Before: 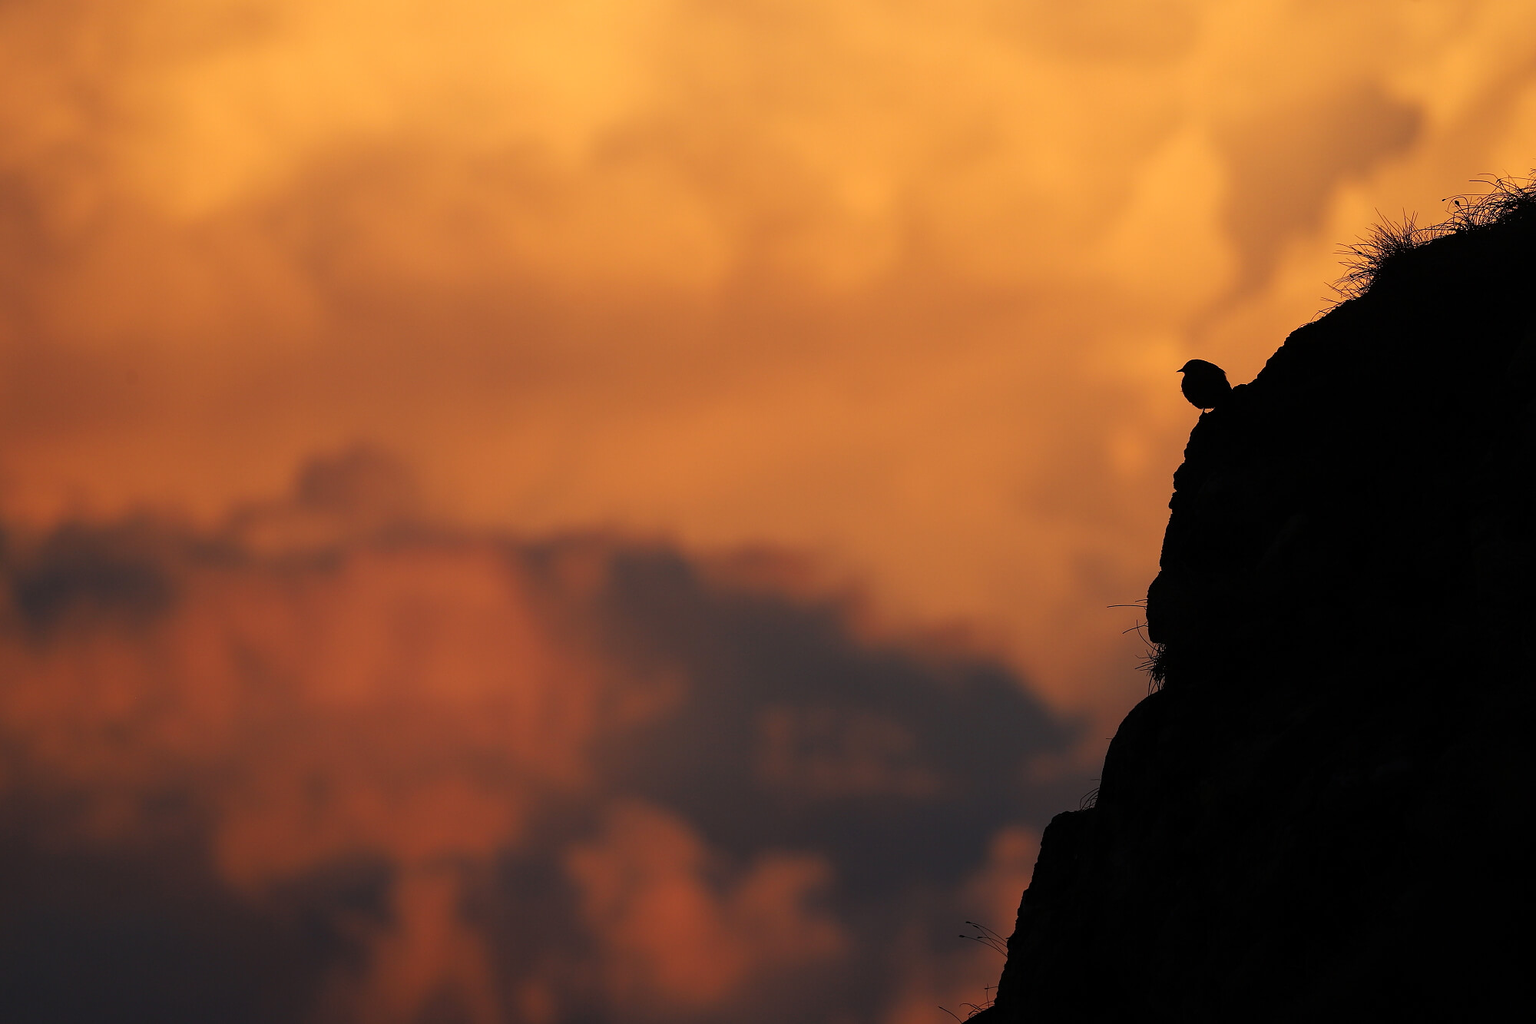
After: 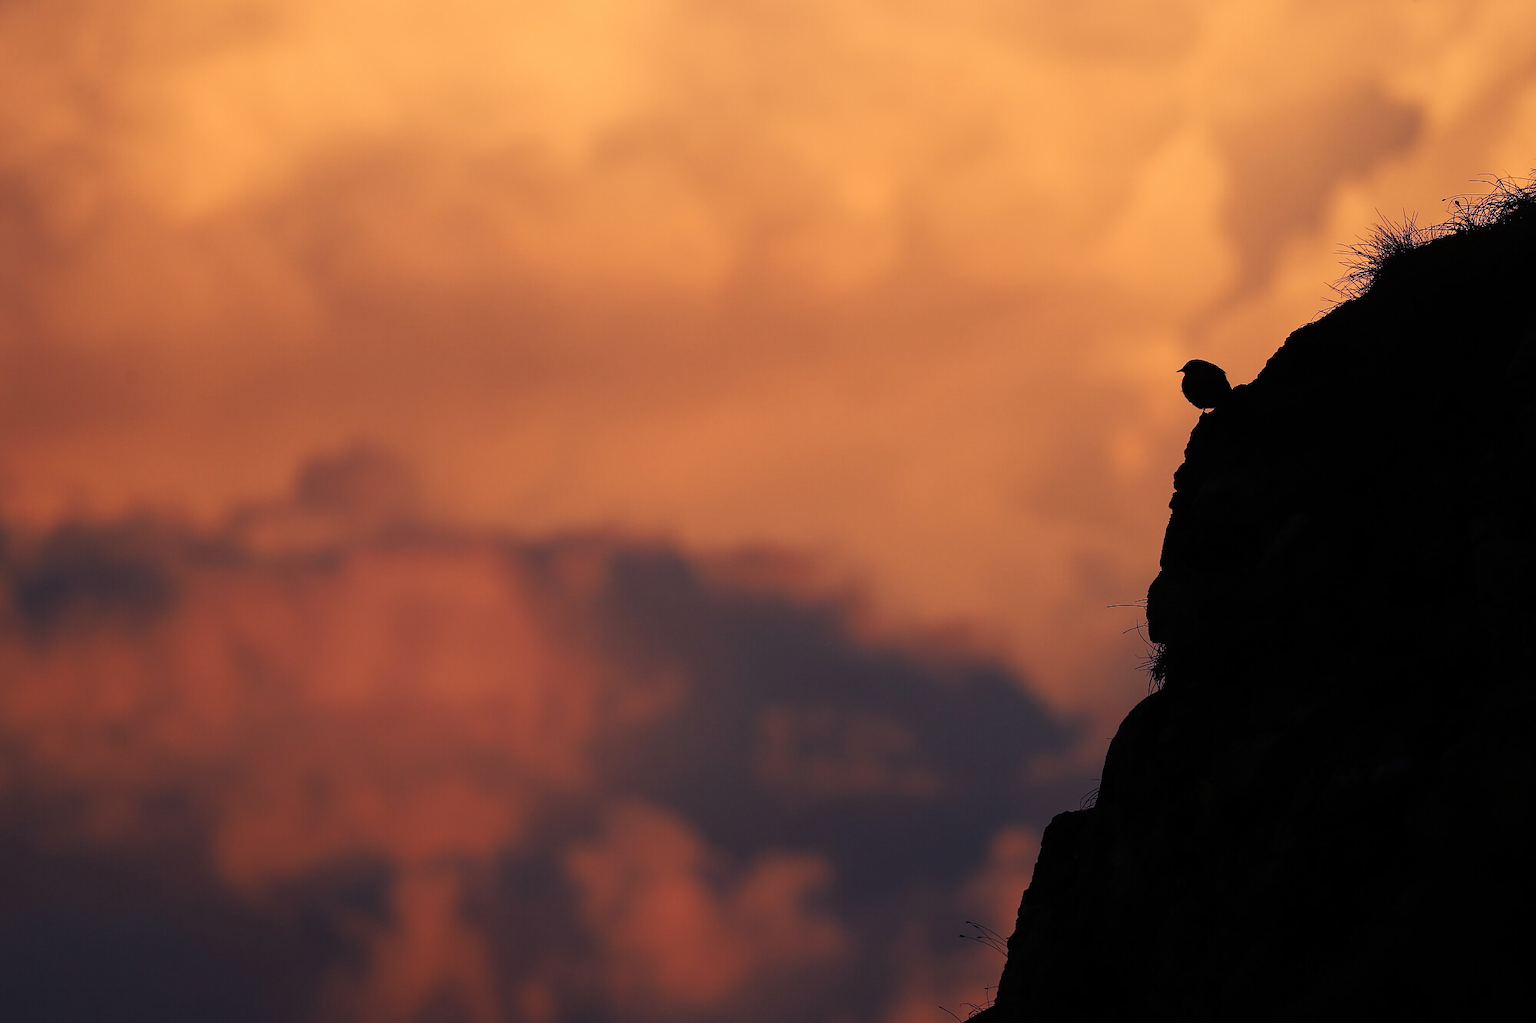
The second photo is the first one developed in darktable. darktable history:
color calibration: illuminant as shot in camera, x 0.363, y 0.385, temperature 4528.04 K
